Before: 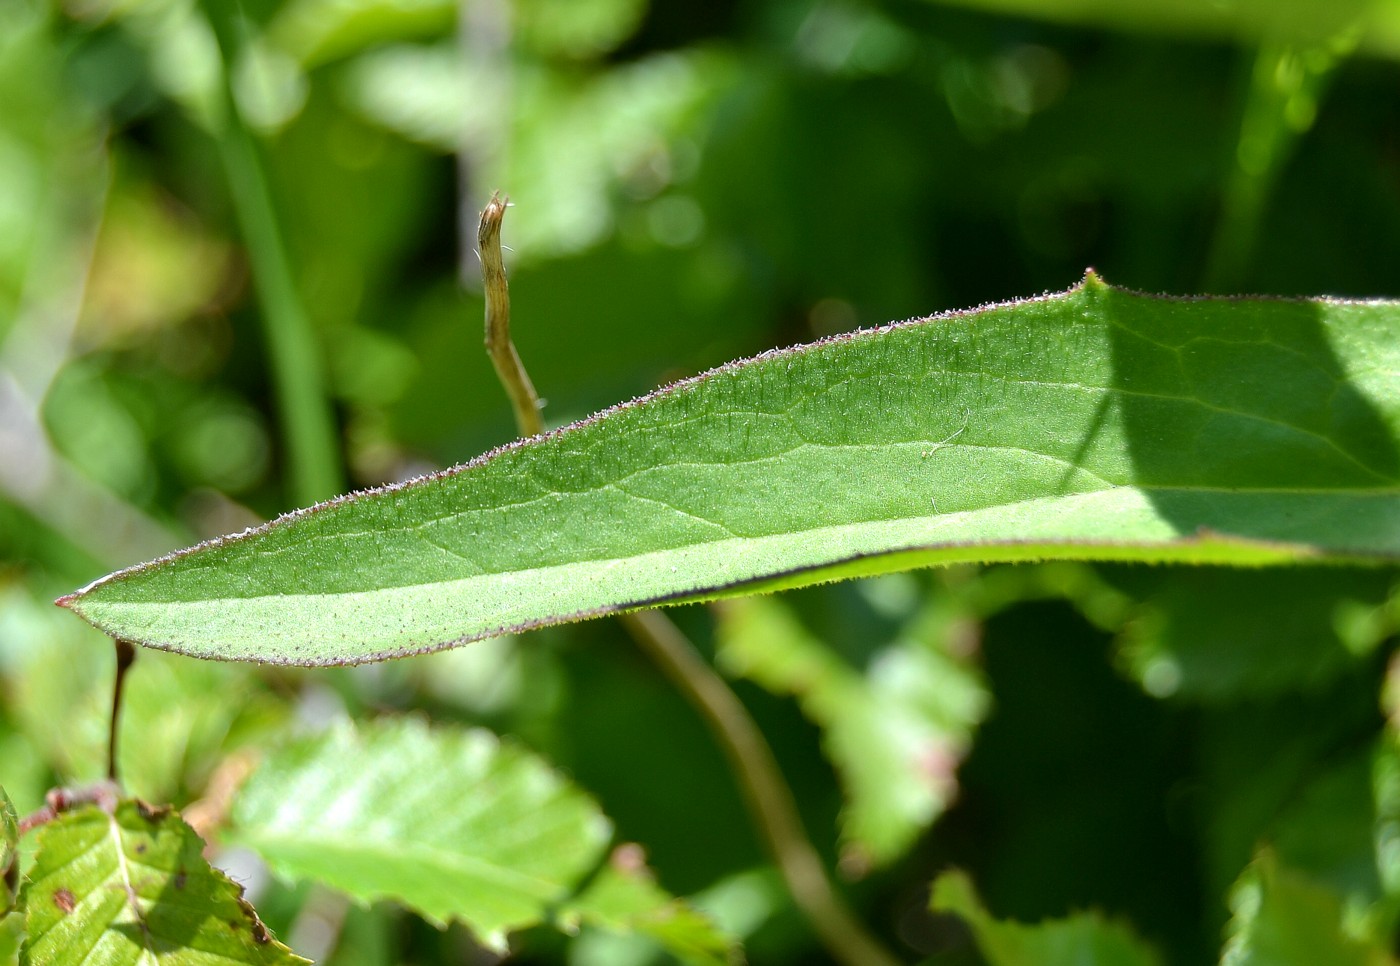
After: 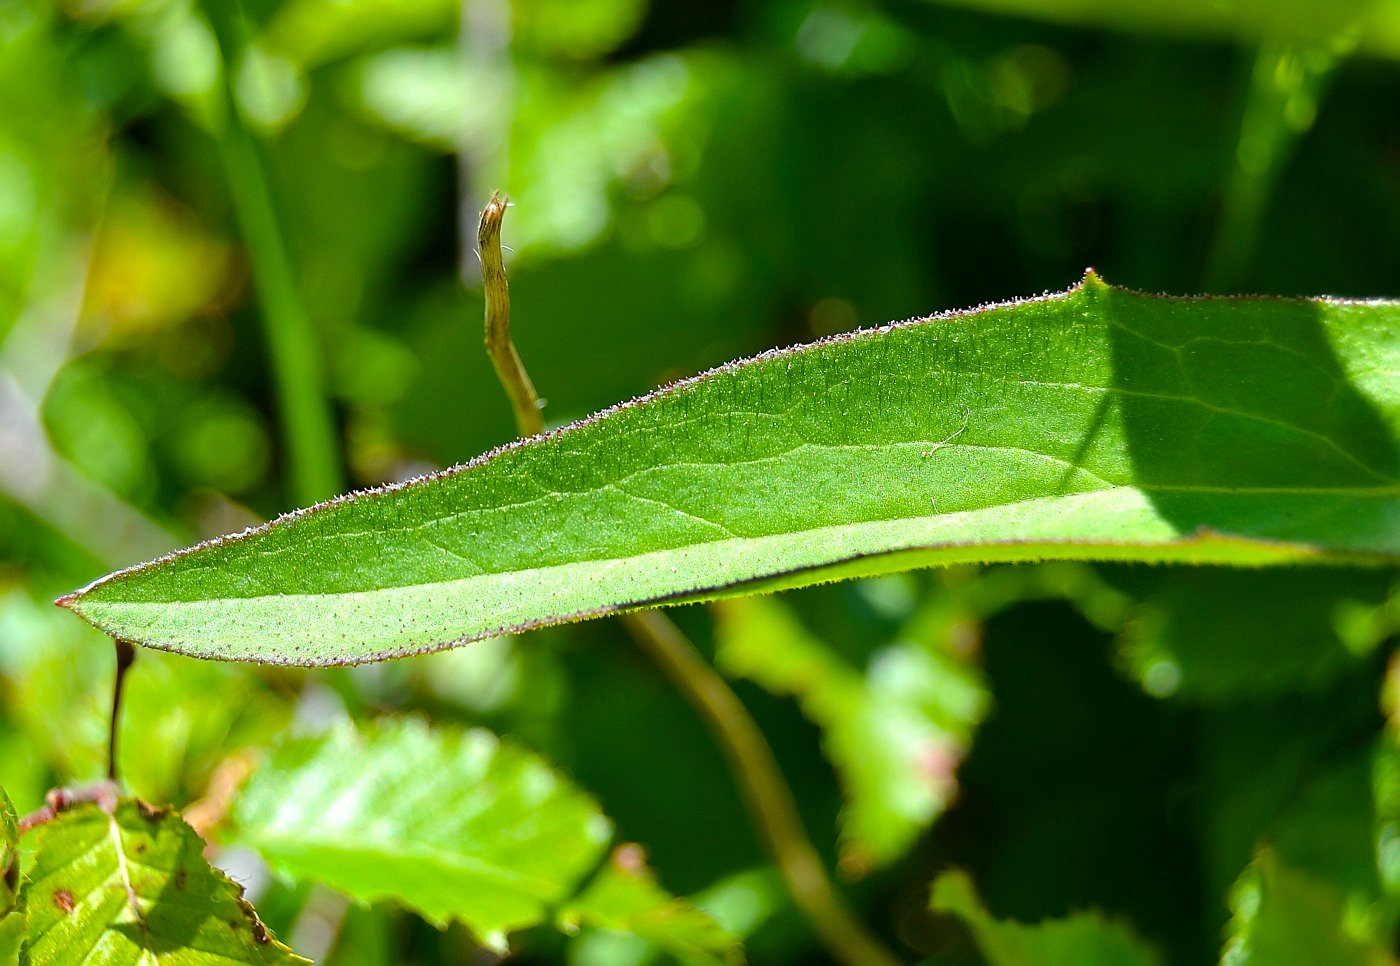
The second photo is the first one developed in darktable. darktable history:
sharpen: on, module defaults
tone equalizer: on, module defaults
color balance rgb: perceptual saturation grading › global saturation 30%, global vibrance 20%
